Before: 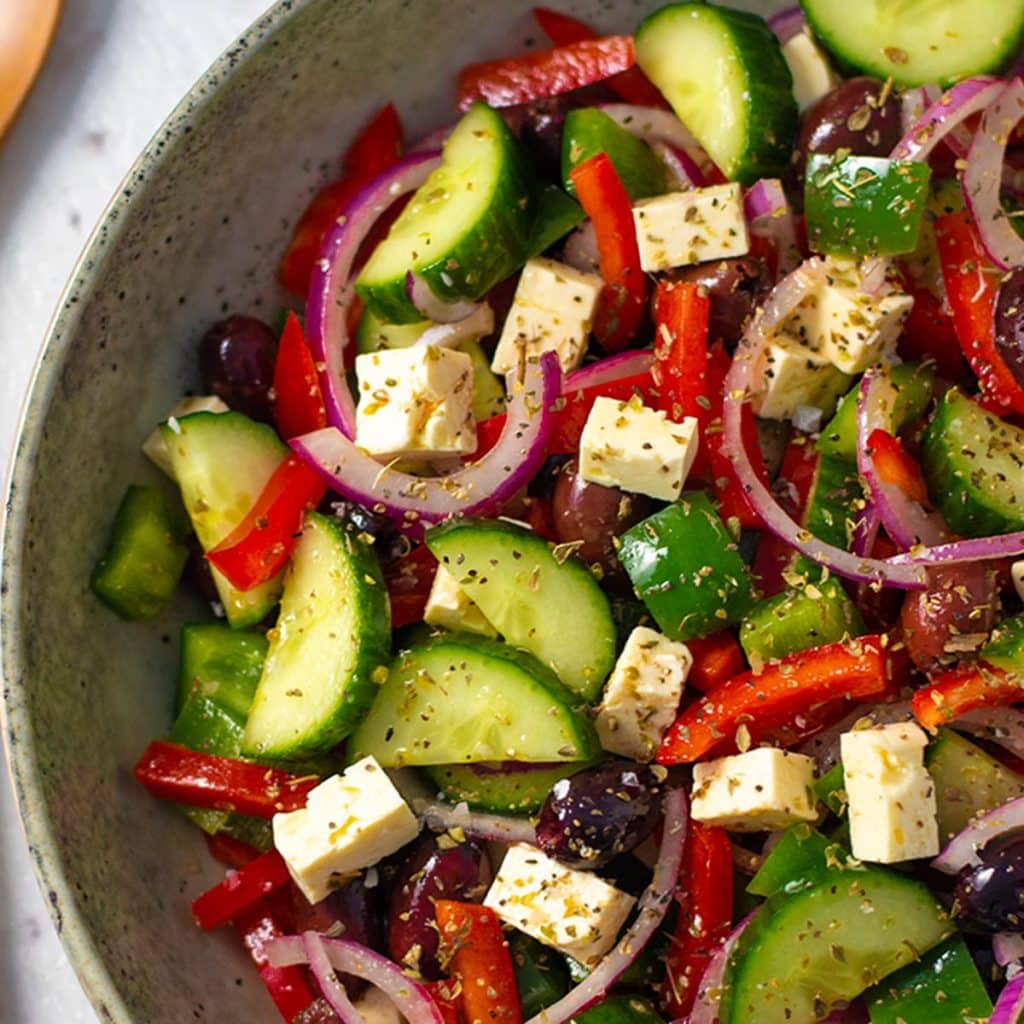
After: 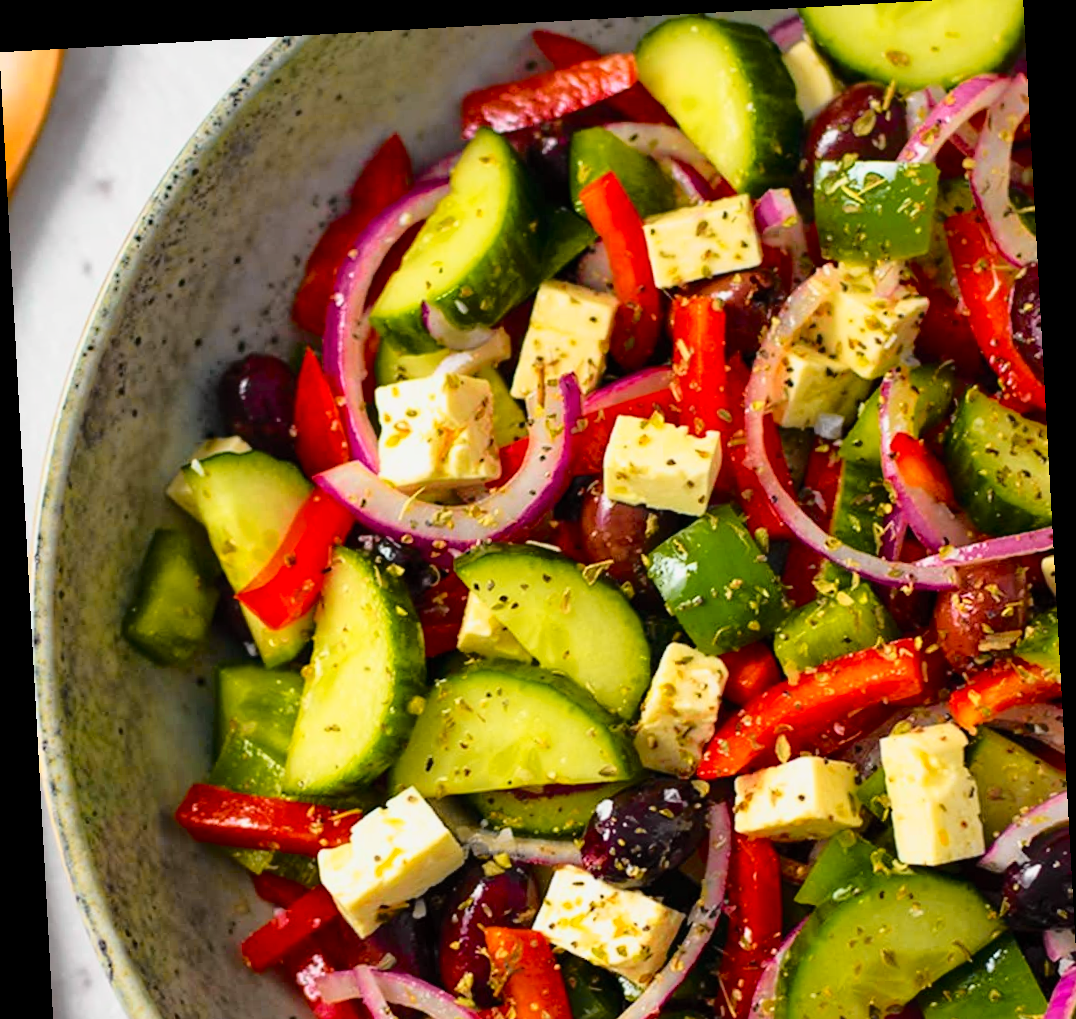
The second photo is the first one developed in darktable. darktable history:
tone curve: curves: ch0 [(0, 0) (0.168, 0.142) (0.359, 0.44) (0.469, 0.544) (0.634, 0.722) (0.858, 0.903) (1, 0.968)]; ch1 [(0, 0) (0.437, 0.453) (0.472, 0.47) (0.502, 0.502) (0.54, 0.534) (0.57, 0.592) (0.618, 0.66) (0.699, 0.749) (0.859, 0.919) (1, 1)]; ch2 [(0, 0) (0.33, 0.301) (0.421, 0.443) (0.476, 0.498) (0.505, 0.503) (0.547, 0.557) (0.586, 0.634) (0.608, 0.676) (1, 1)], color space Lab, independent channels, preserve colors none
crop: top 0.448%, right 0.264%, bottom 5.045%
rotate and perspective: rotation -3.18°, automatic cropping off
